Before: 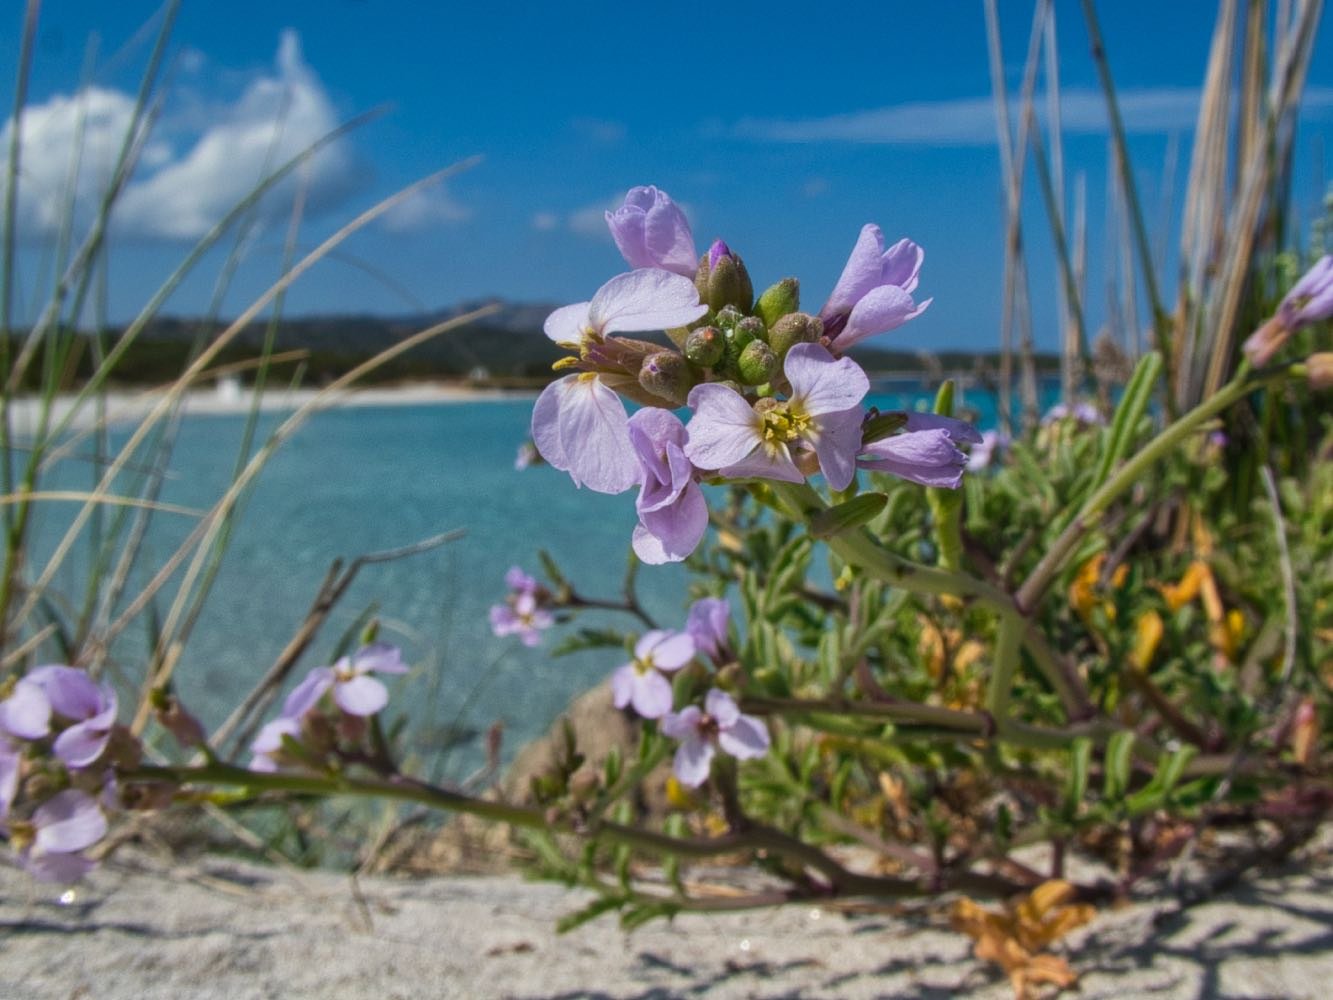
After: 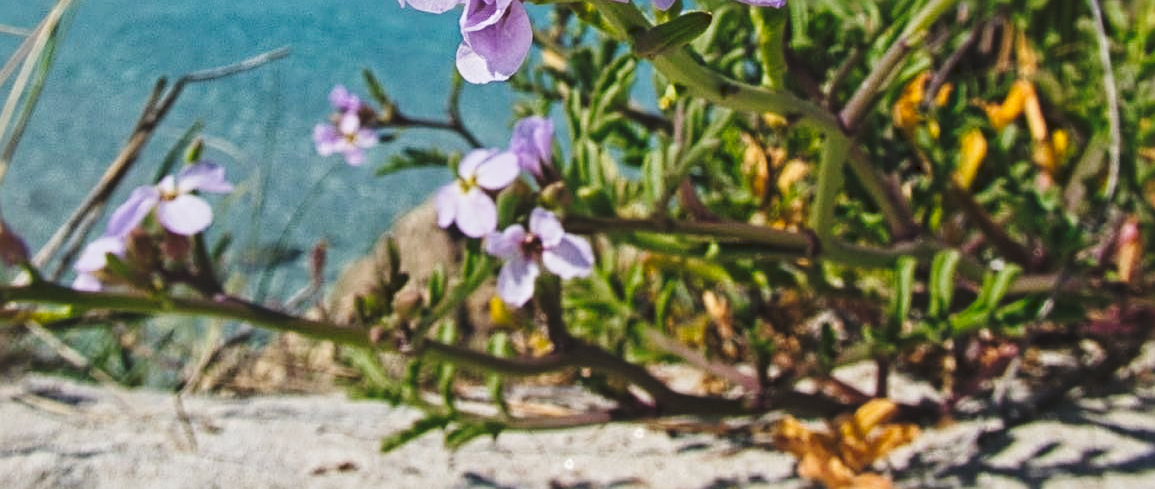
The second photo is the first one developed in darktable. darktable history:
sharpen: radius 4
tone curve: curves: ch0 [(0, 0) (0.003, 0.077) (0.011, 0.079) (0.025, 0.085) (0.044, 0.095) (0.069, 0.109) (0.1, 0.124) (0.136, 0.142) (0.177, 0.169) (0.224, 0.207) (0.277, 0.267) (0.335, 0.347) (0.399, 0.442) (0.468, 0.54) (0.543, 0.635) (0.623, 0.726) (0.709, 0.813) (0.801, 0.882) (0.898, 0.934) (1, 1)], preserve colors none
rotate and perspective: automatic cropping original format, crop left 0, crop top 0
crop and rotate: left 13.306%, top 48.129%, bottom 2.928%
